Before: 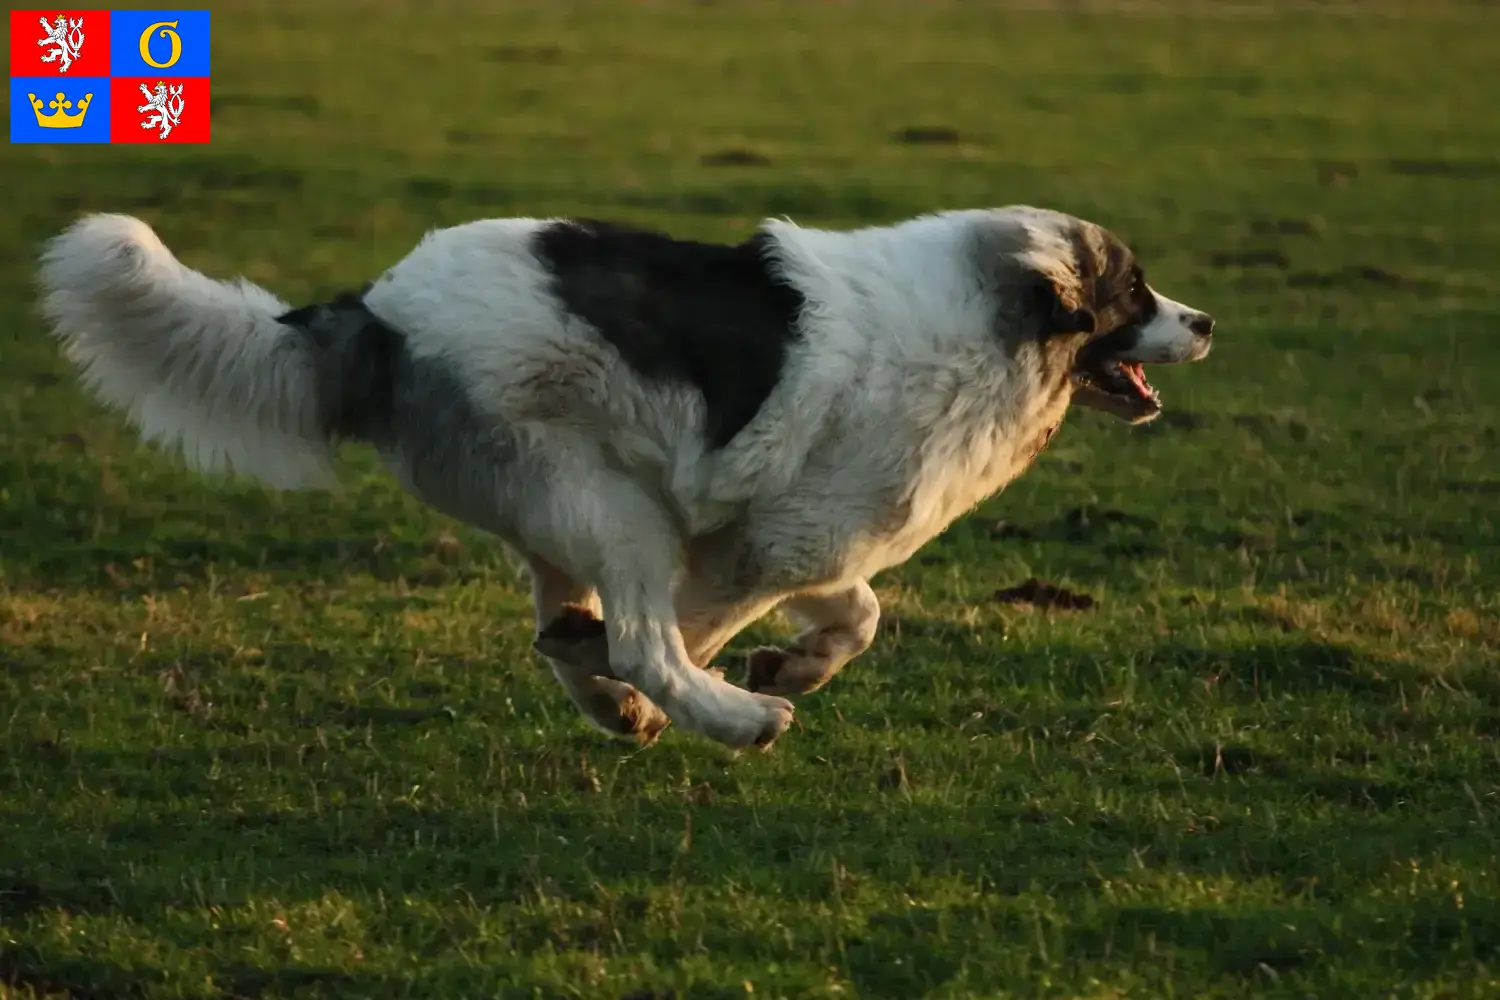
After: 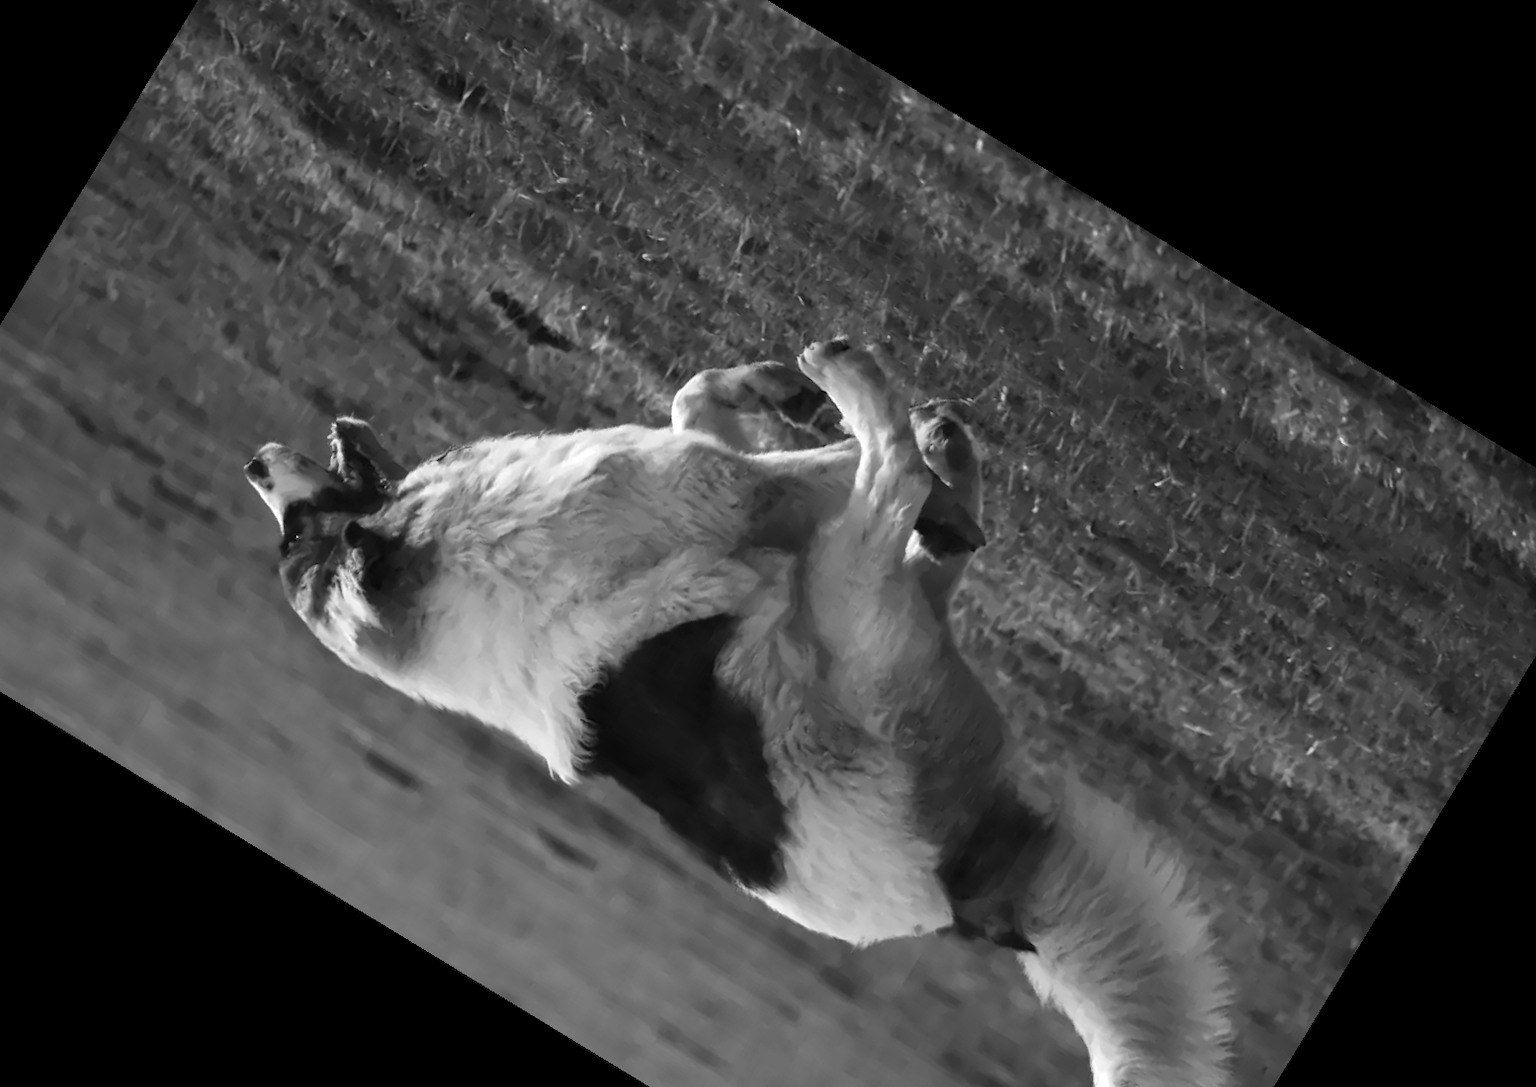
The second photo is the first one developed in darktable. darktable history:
exposure: exposure 0.6 EV, compensate highlight preservation false
crop and rotate: angle 148.68°, left 9.111%, top 15.603%, right 4.588%, bottom 17.041%
contrast brightness saturation: saturation -1
